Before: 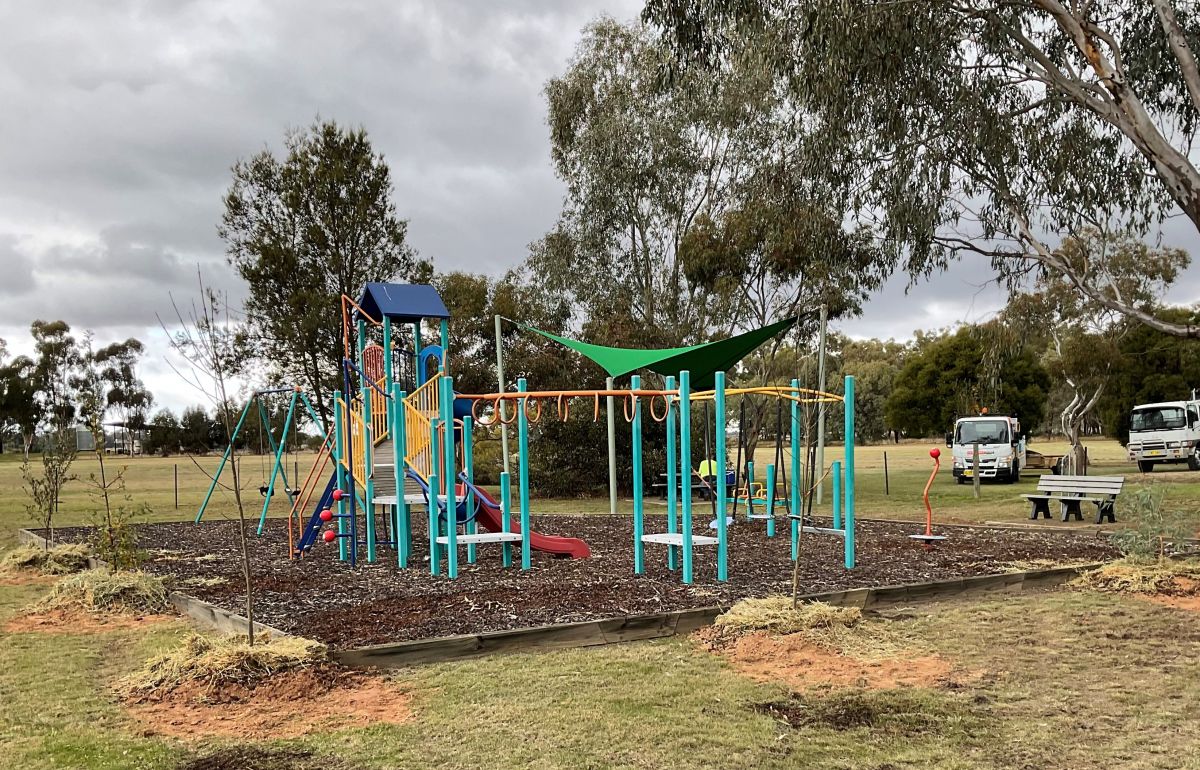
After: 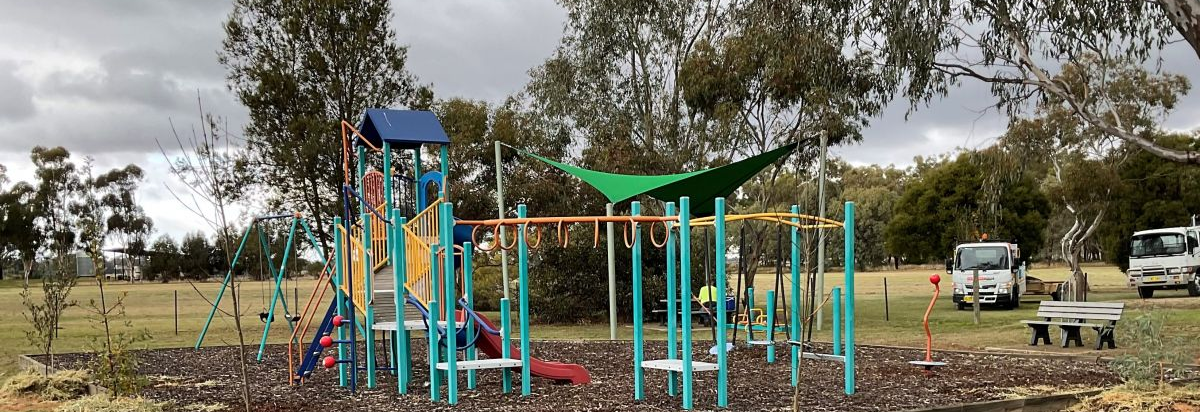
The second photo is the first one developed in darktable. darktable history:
crop and rotate: top 22.605%, bottom 23.822%
